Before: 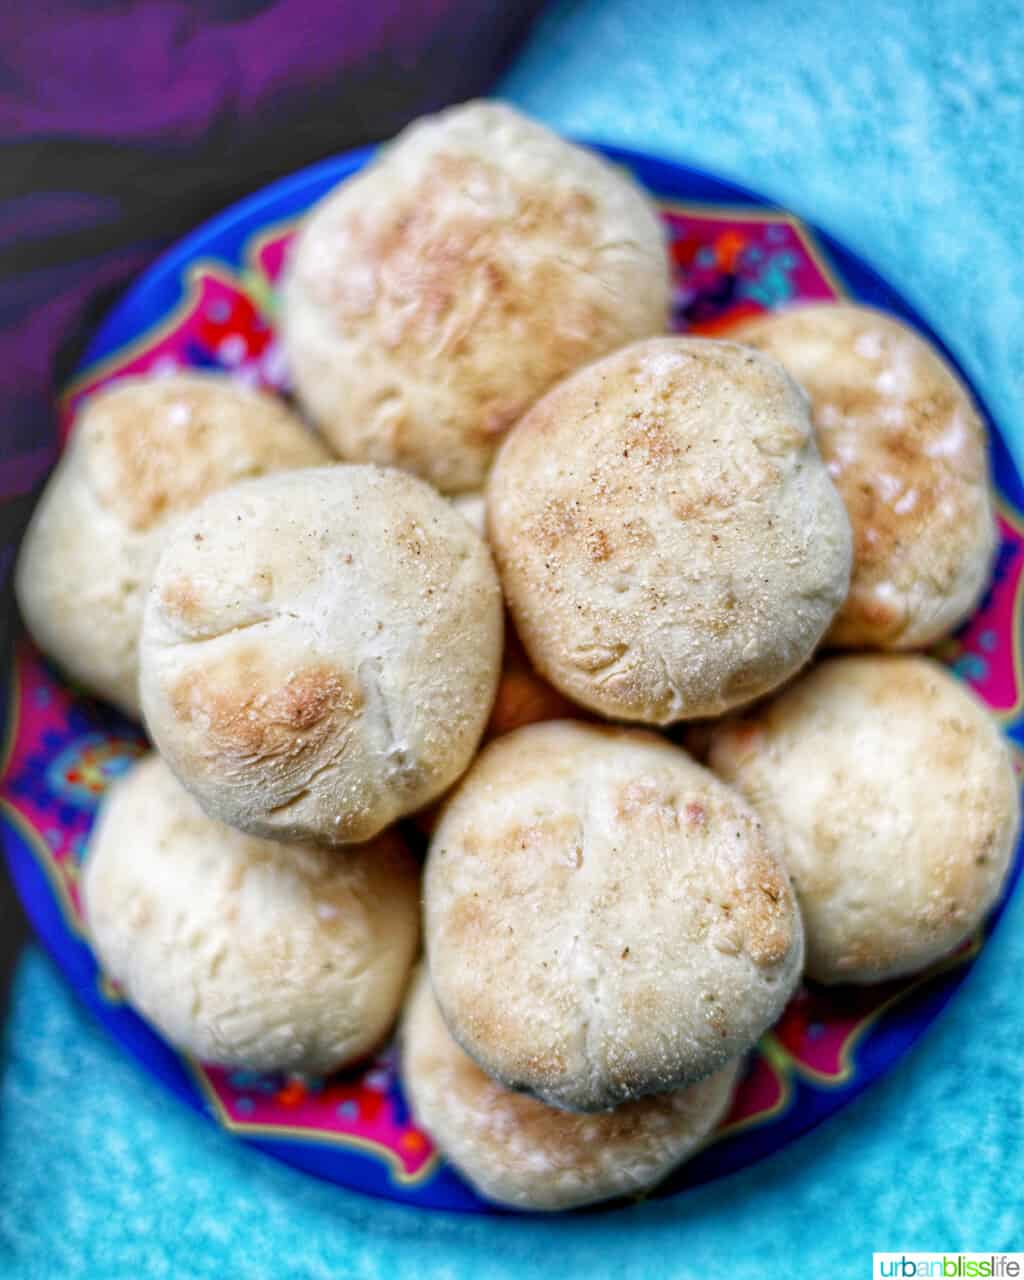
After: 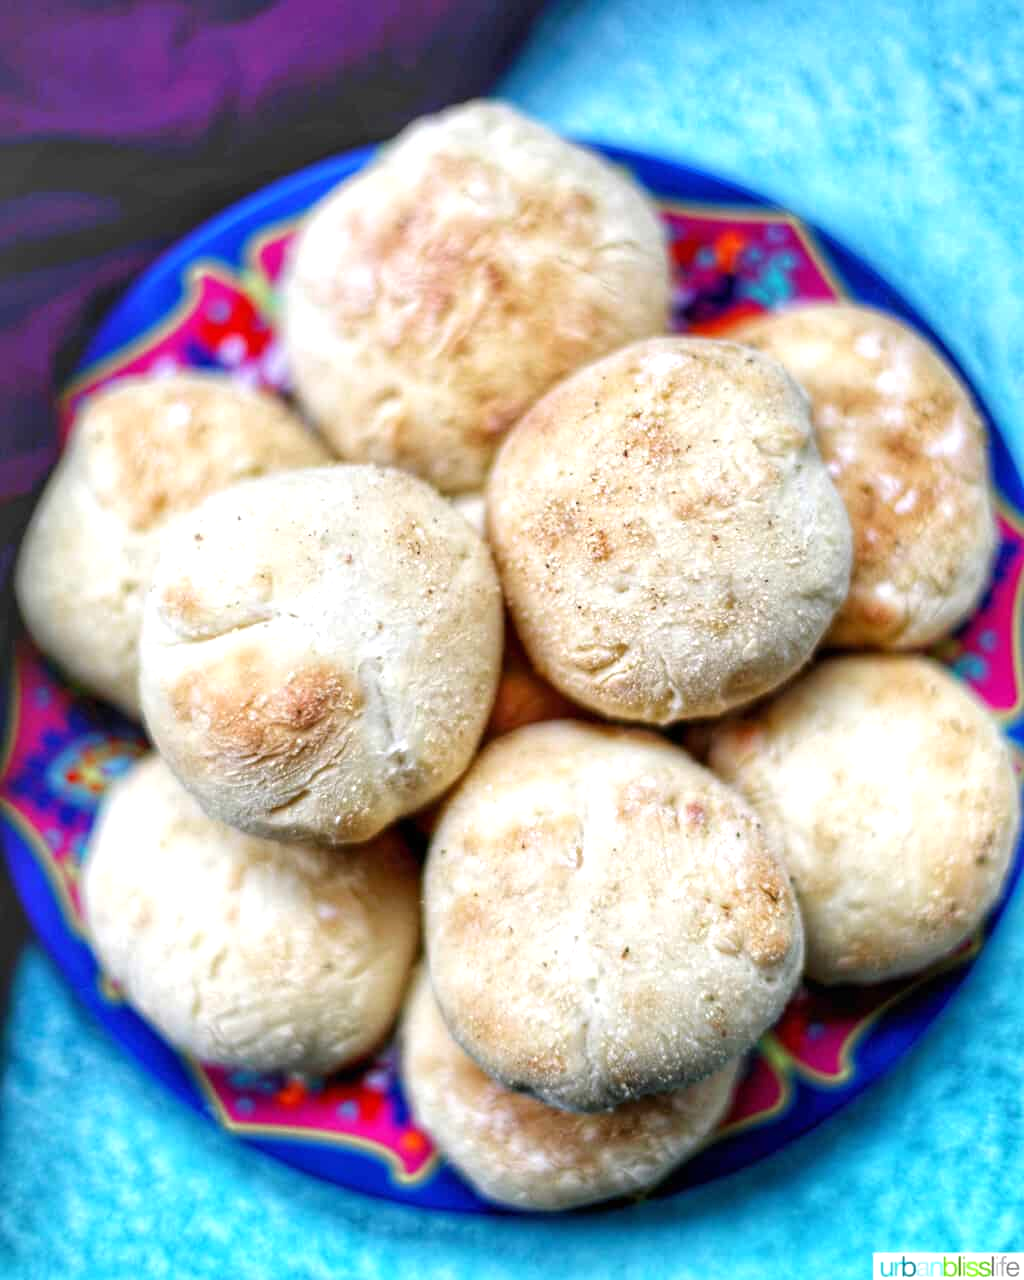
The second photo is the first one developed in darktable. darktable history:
exposure: black level correction 0, exposure 0.395 EV, compensate highlight preservation false
